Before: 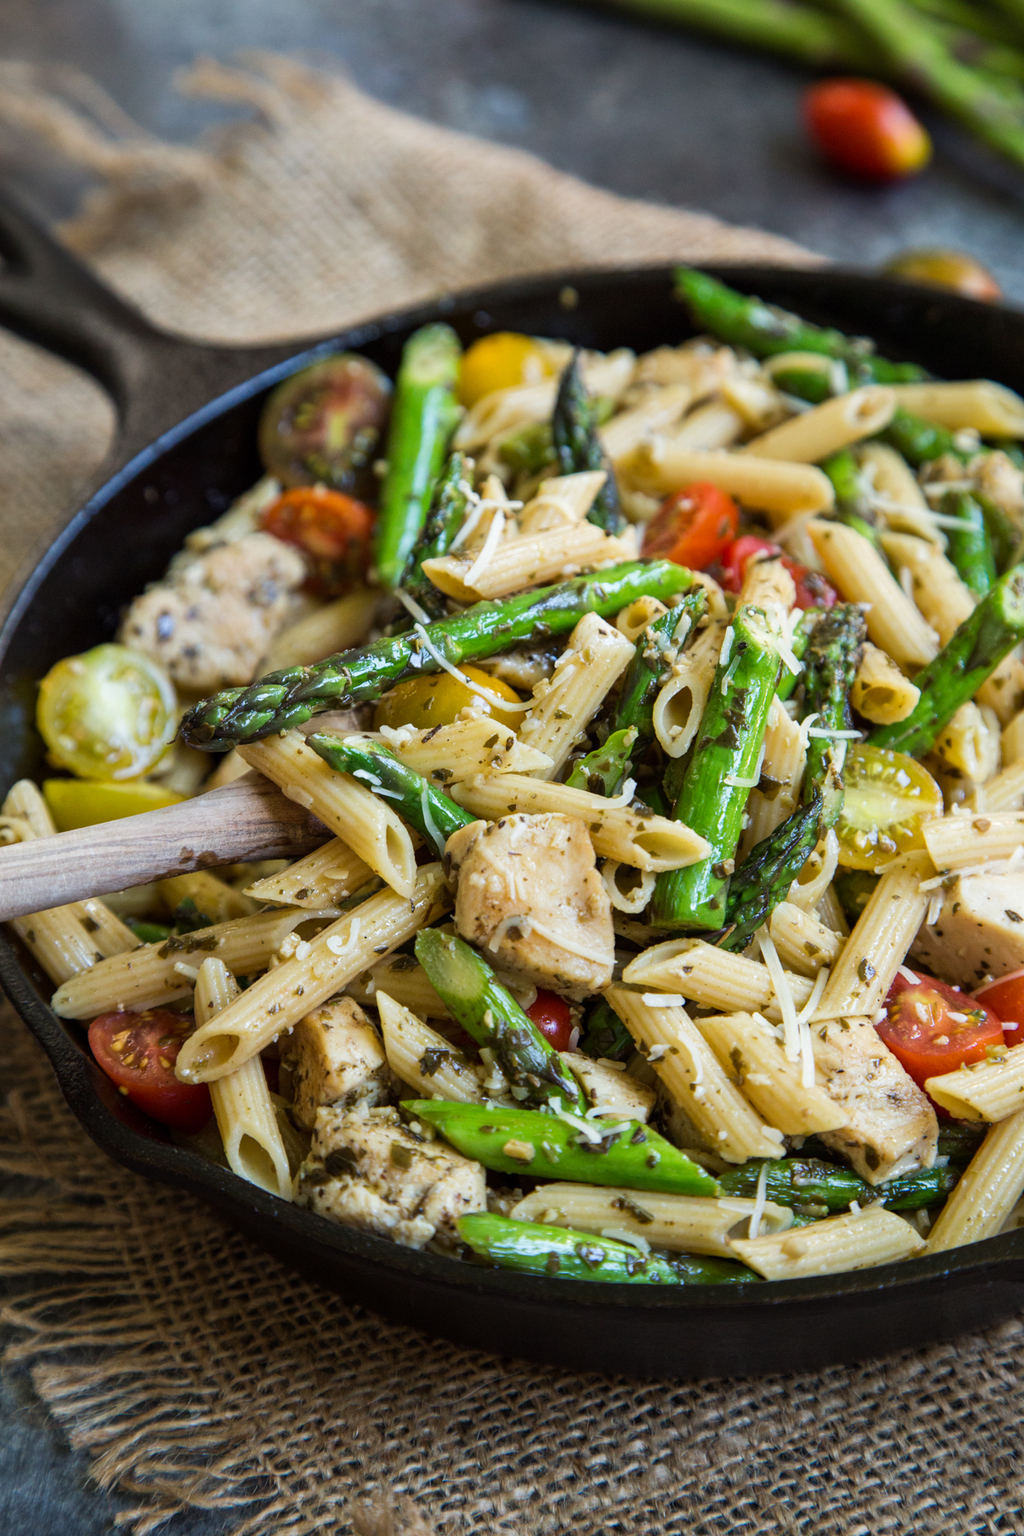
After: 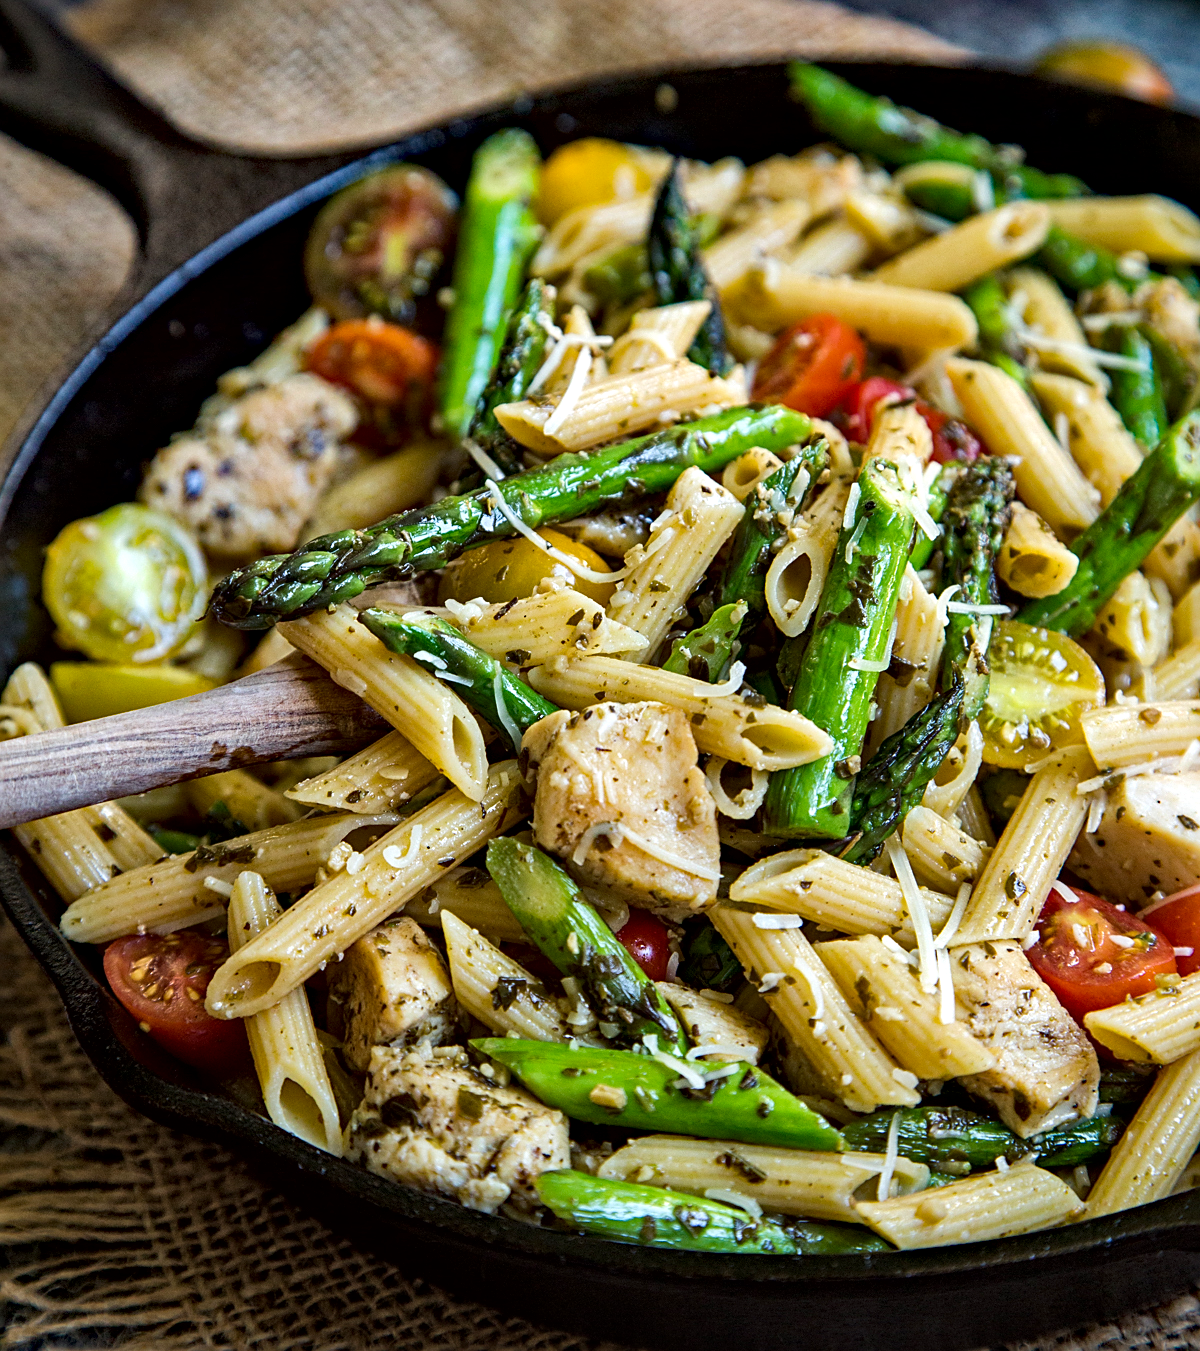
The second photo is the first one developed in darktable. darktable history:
color calibration: illuminant same as pipeline (D50), adaptation XYZ, x 0.345, y 0.358, temperature 5024.1 K
haze removal: strength 0.524, distance 0.92, compatibility mode true, adaptive false
local contrast: mode bilateral grid, contrast 25, coarseness 60, detail 152%, midtone range 0.2
sharpen: on, module defaults
crop: top 13.962%, bottom 10.929%
